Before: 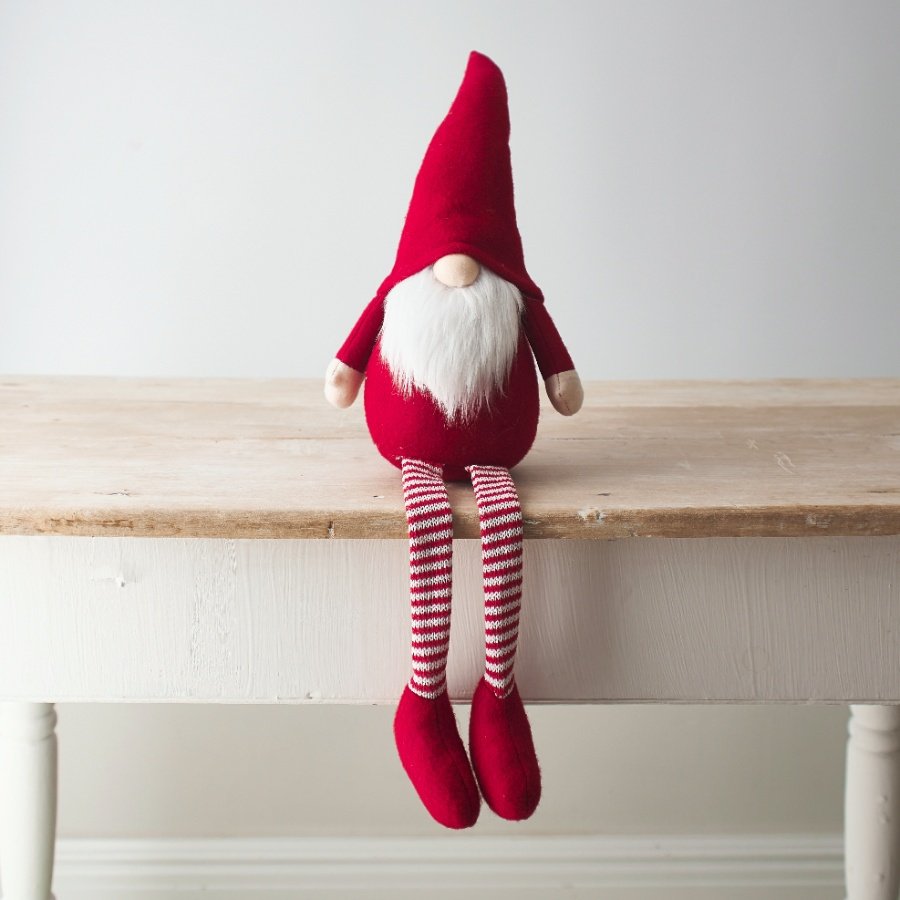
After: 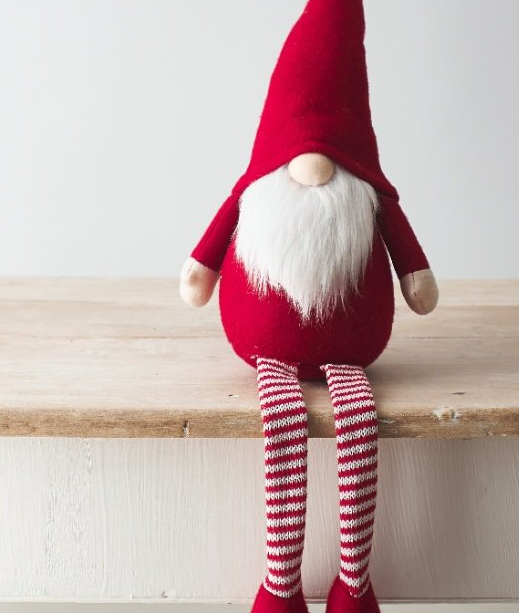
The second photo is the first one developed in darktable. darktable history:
crop: left 16.215%, top 11.279%, right 26.081%, bottom 20.527%
